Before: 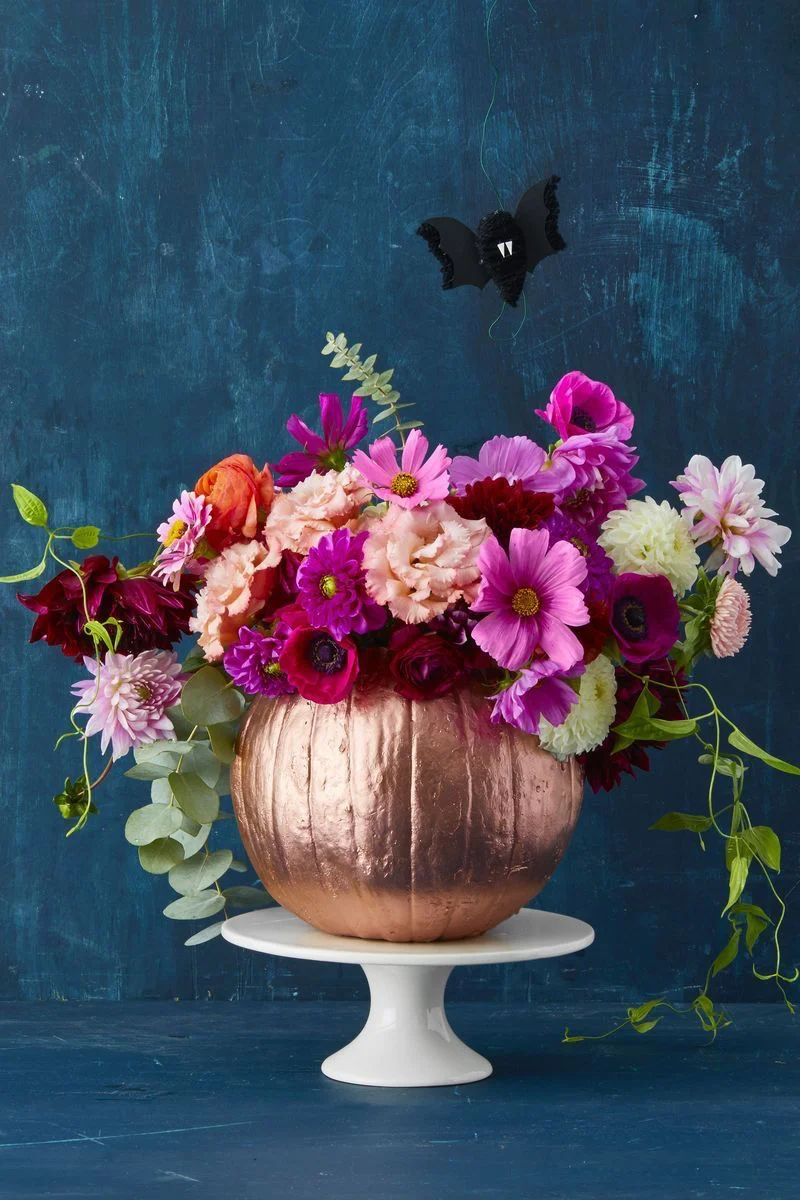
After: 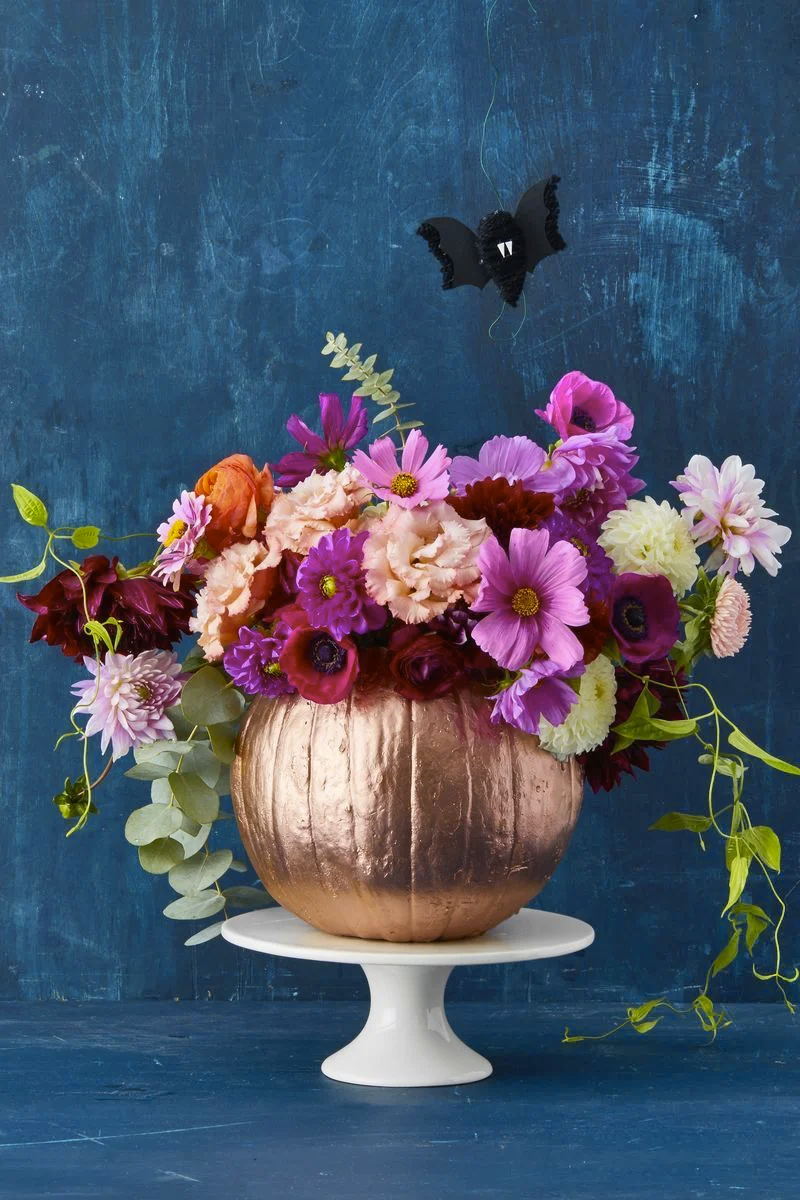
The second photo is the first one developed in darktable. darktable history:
shadows and highlights: highlights color adjustment 0%, soften with gaussian
color contrast: green-magenta contrast 0.8, blue-yellow contrast 1.1, unbound 0
